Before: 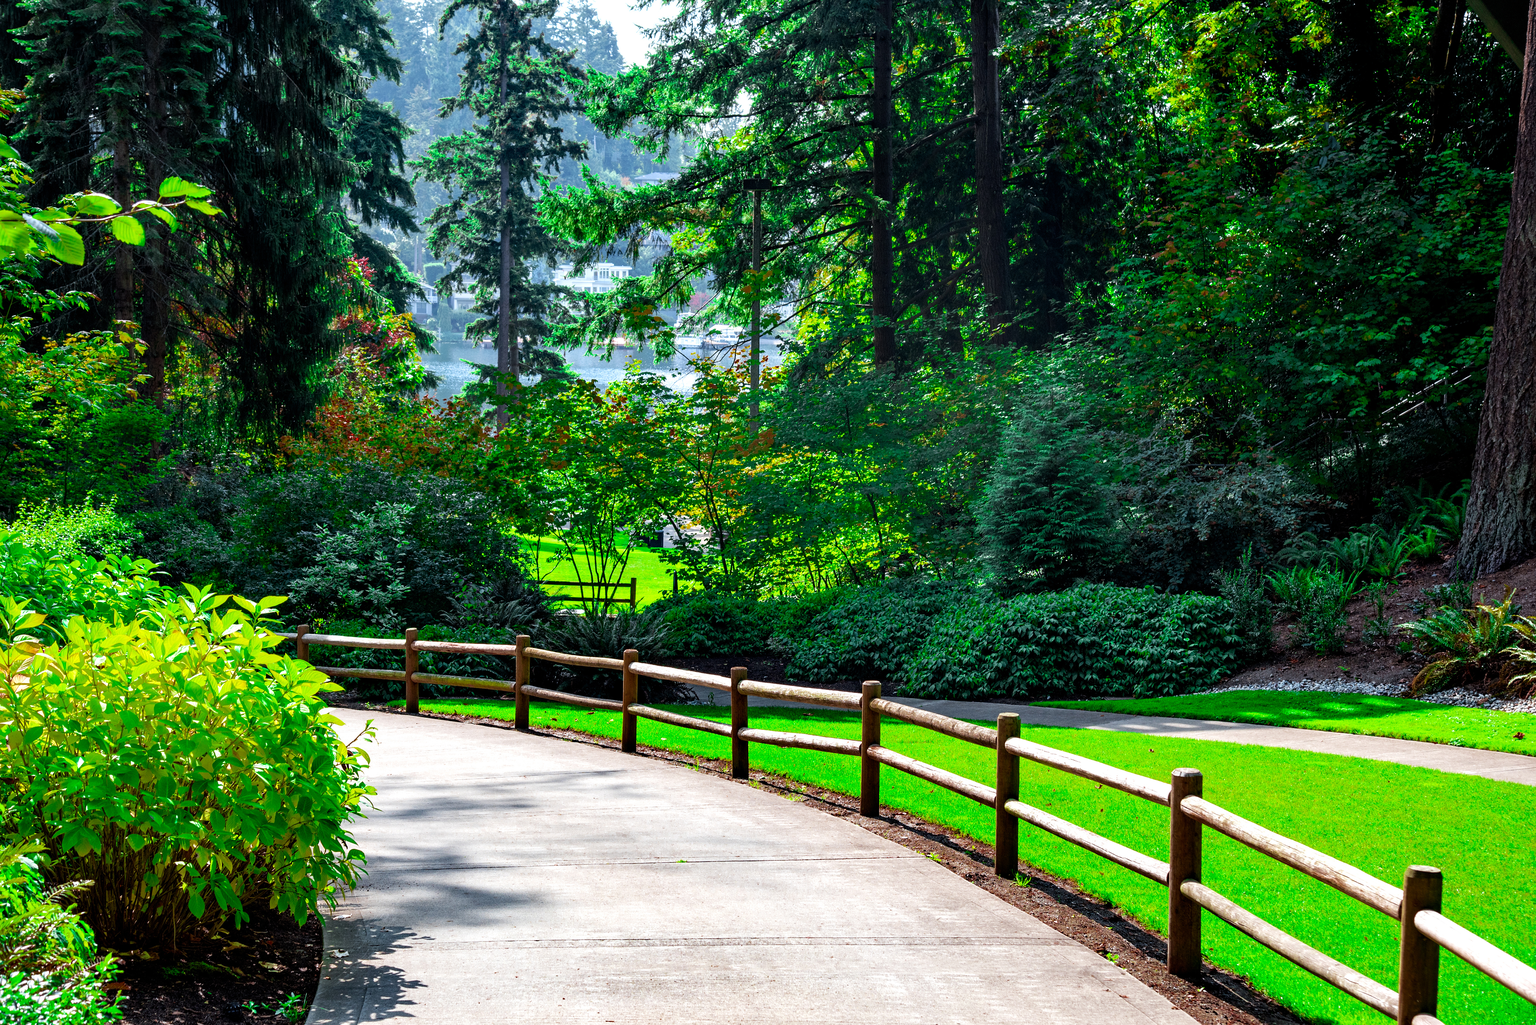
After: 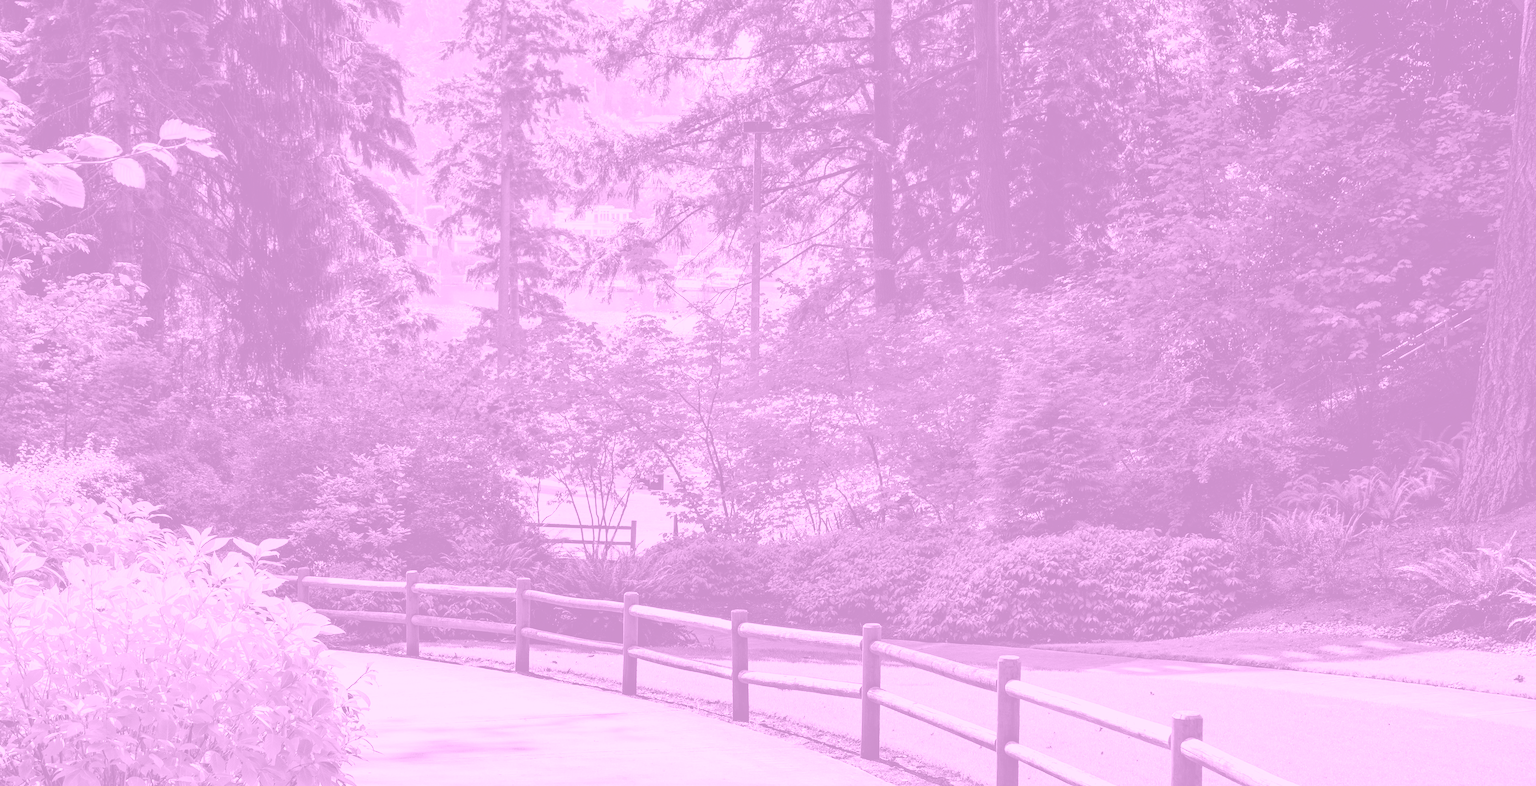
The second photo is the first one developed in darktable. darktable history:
crop: top 5.667%, bottom 17.637%
colorize: hue 331.2°, saturation 69%, source mix 30.28%, lightness 69.02%, version 1
